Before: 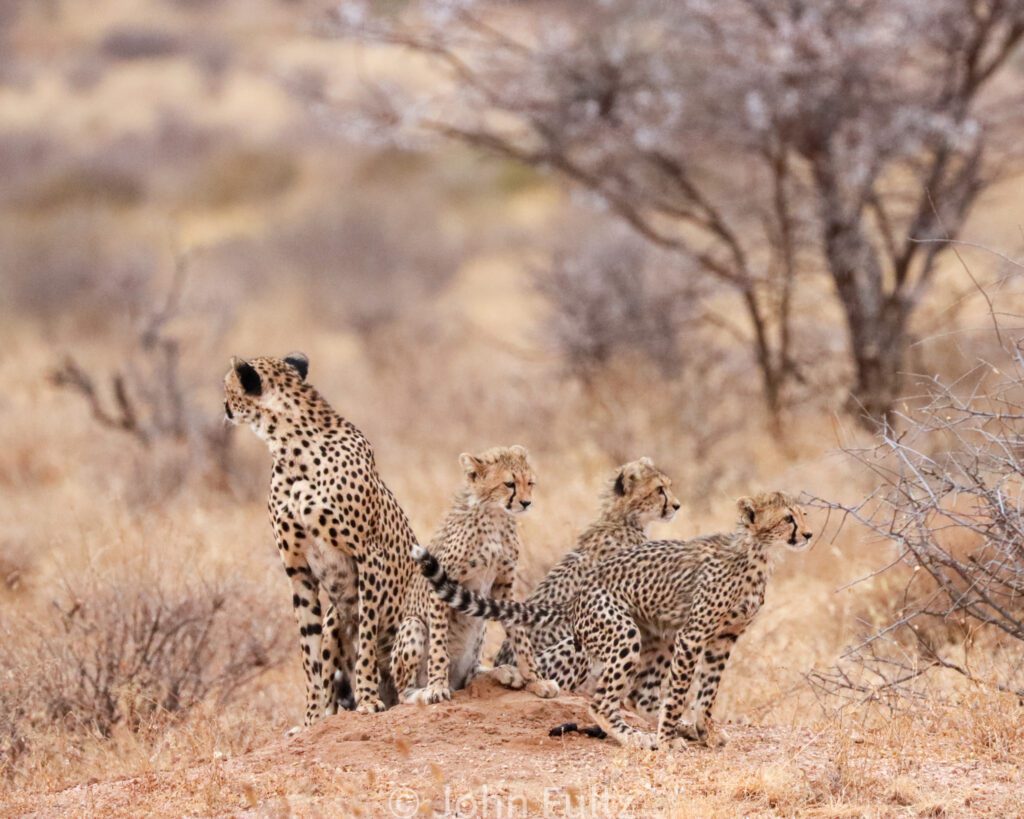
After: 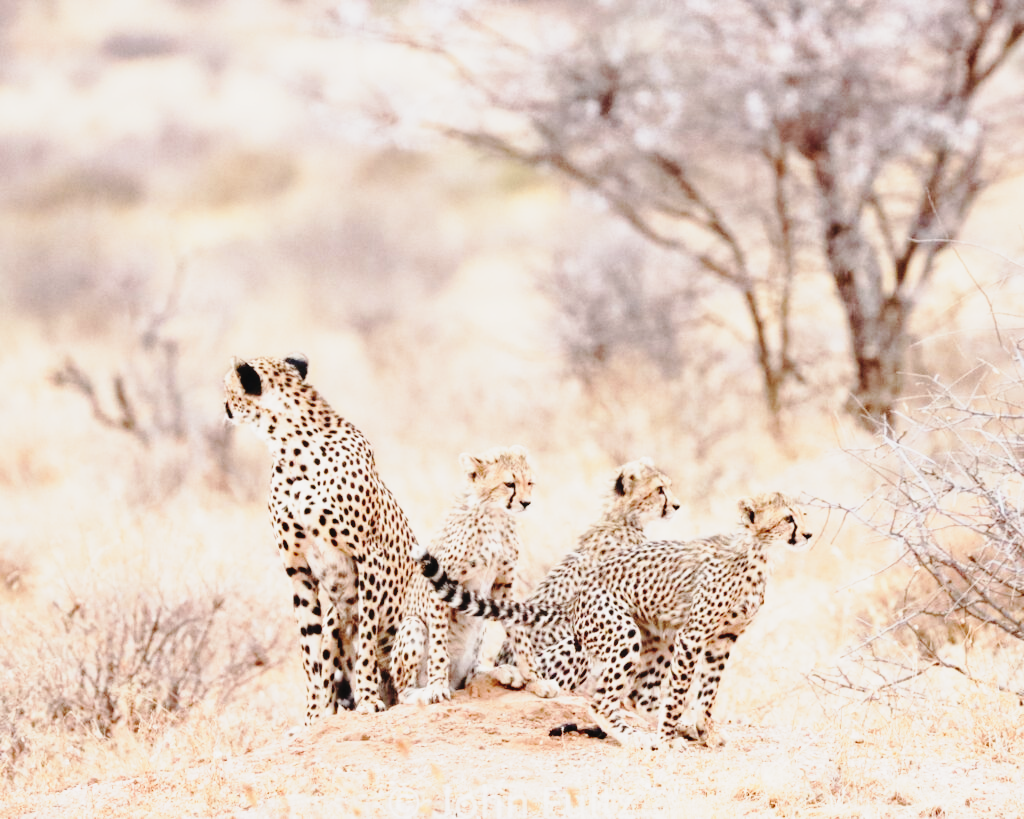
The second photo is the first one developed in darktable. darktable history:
tone curve: curves: ch0 [(0.001, 0.029) (0.084, 0.074) (0.162, 0.165) (0.304, 0.382) (0.466, 0.576) (0.654, 0.741) (0.848, 0.906) (0.984, 0.963)]; ch1 [(0, 0) (0.34, 0.235) (0.46, 0.46) (0.515, 0.502) (0.553, 0.567) (0.764, 0.815) (1, 1)]; ch2 [(0, 0) (0.44, 0.458) (0.479, 0.492) (0.524, 0.507) (0.547, 0.579) (0.673, 0.712) (1, 1)], preserve colors none
color correction: highlights b* 0.031, saturation 0.802
base curve: curves: ch0 [(0, 0) (0.028, 0.03) (0.121, 0.232) (0.46, 0.748) (0.859, 0.968) (1, 1)], preserve colors none
